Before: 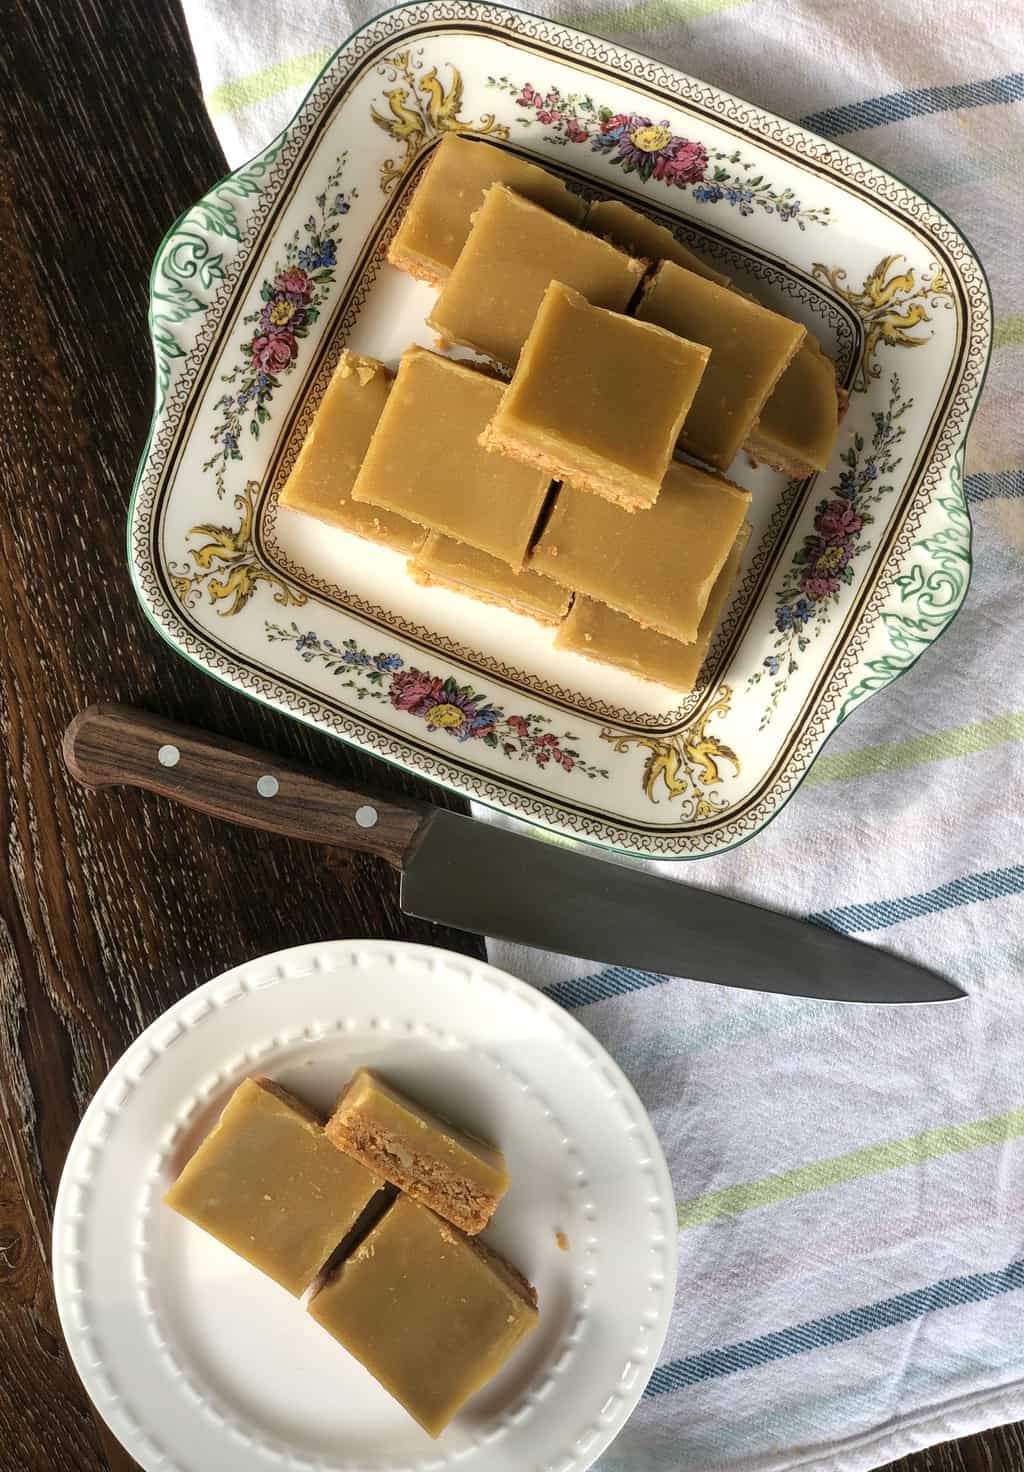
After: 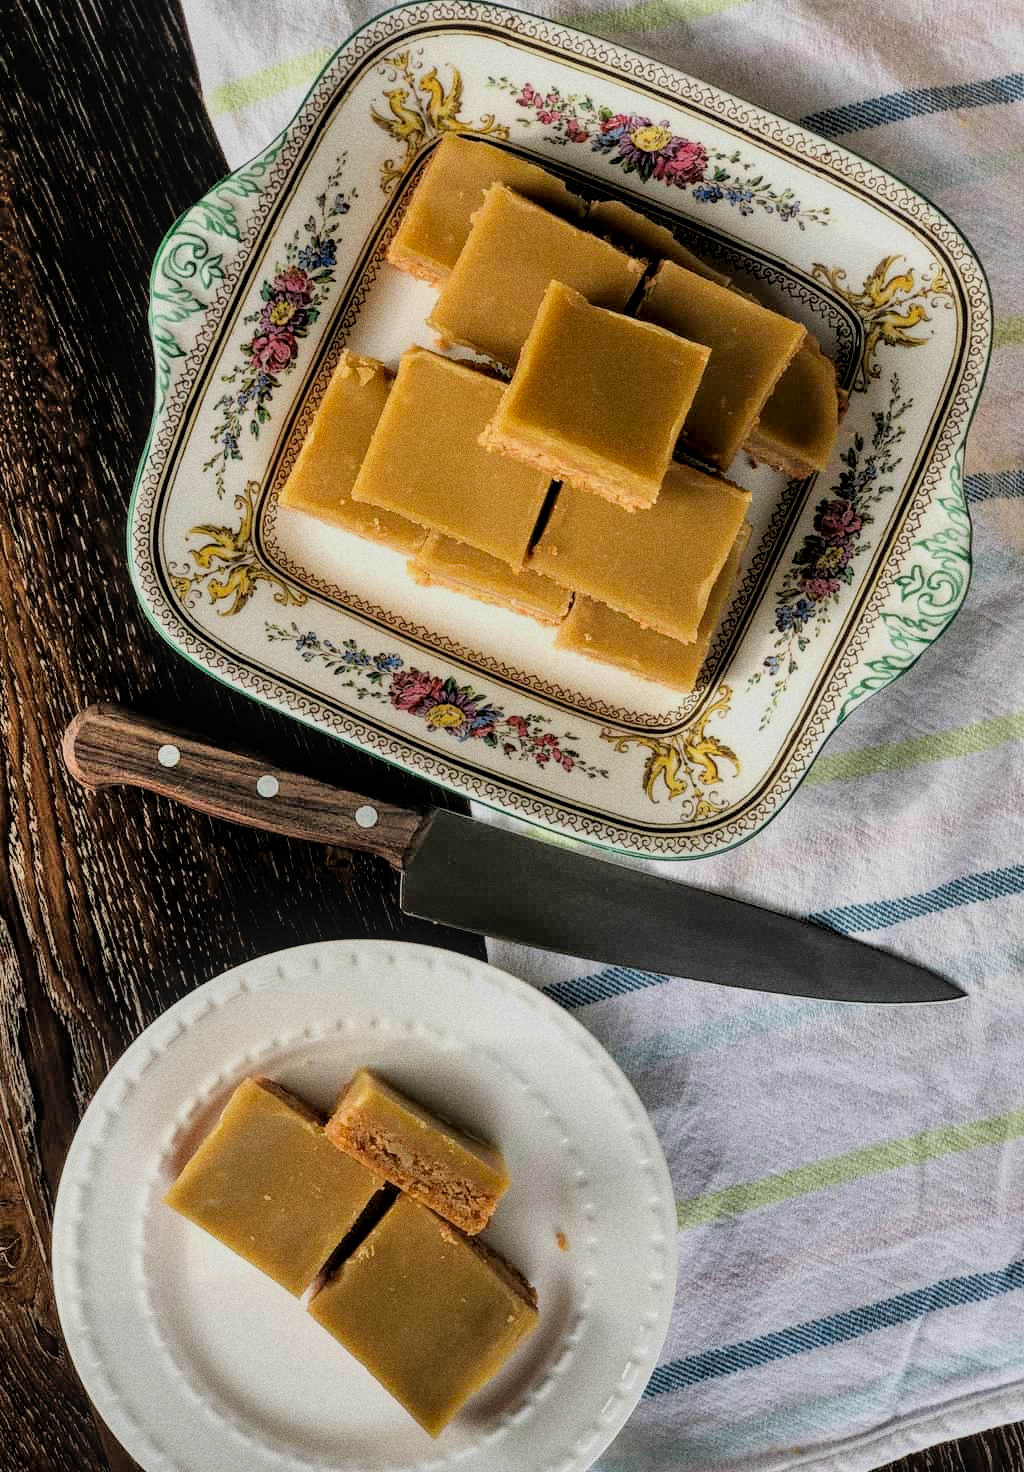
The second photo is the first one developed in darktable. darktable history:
exposure: compensate highlight preservation false
grain: coarseness 0.09 ISO
local contrast: on, module defaults
shadows and highlights: low approximation 0.01, soften with gaussian
filmic rgb: black relative exposure -5 EV, hardness 2.88, contrast 1.1
